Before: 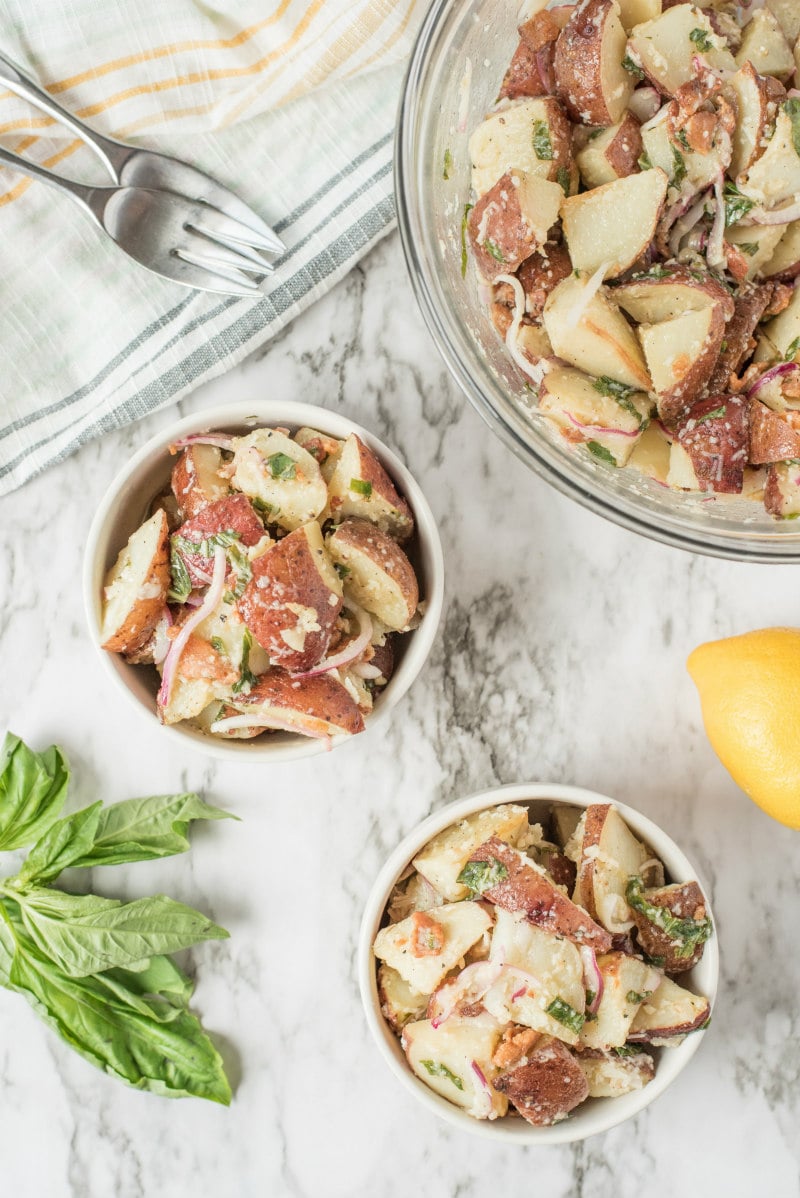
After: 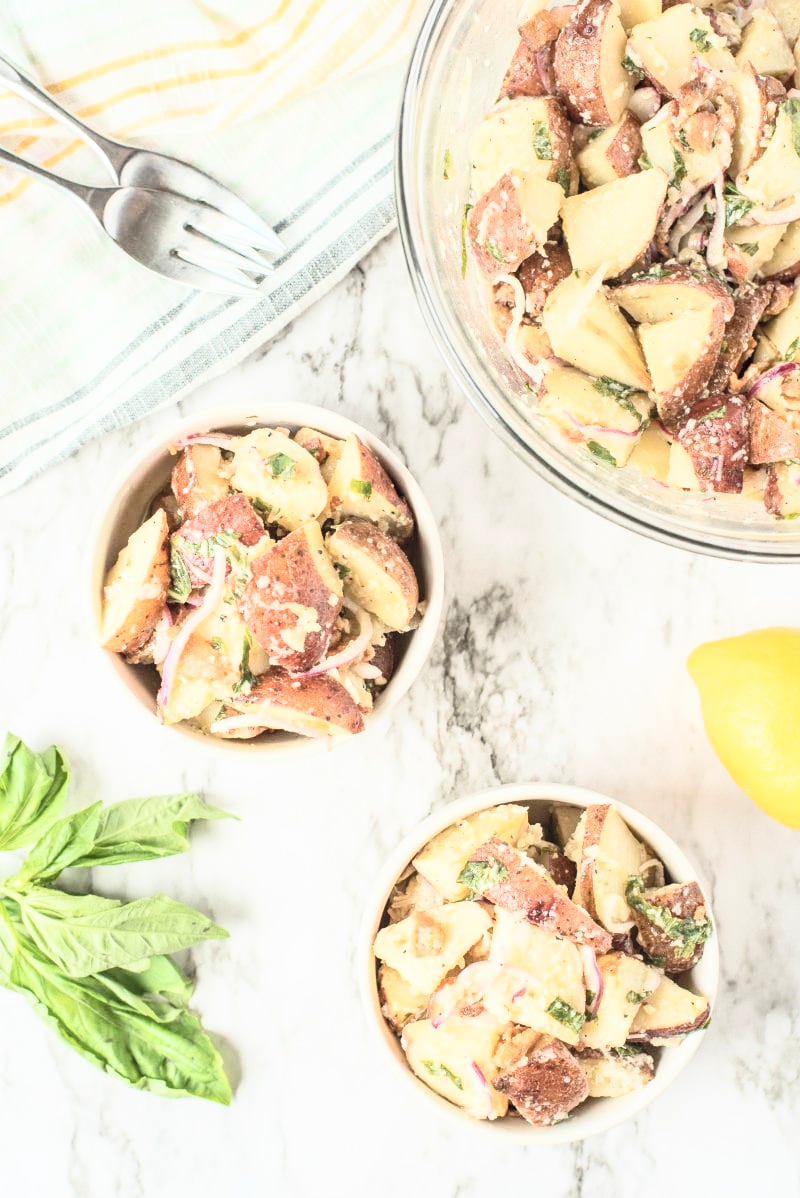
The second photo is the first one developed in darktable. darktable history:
haze removal: strength 0.12, distance 0.25, compatibility mode true, adaptive false
contrast brightness saturation: contrast 0.39, brightness 0.53
